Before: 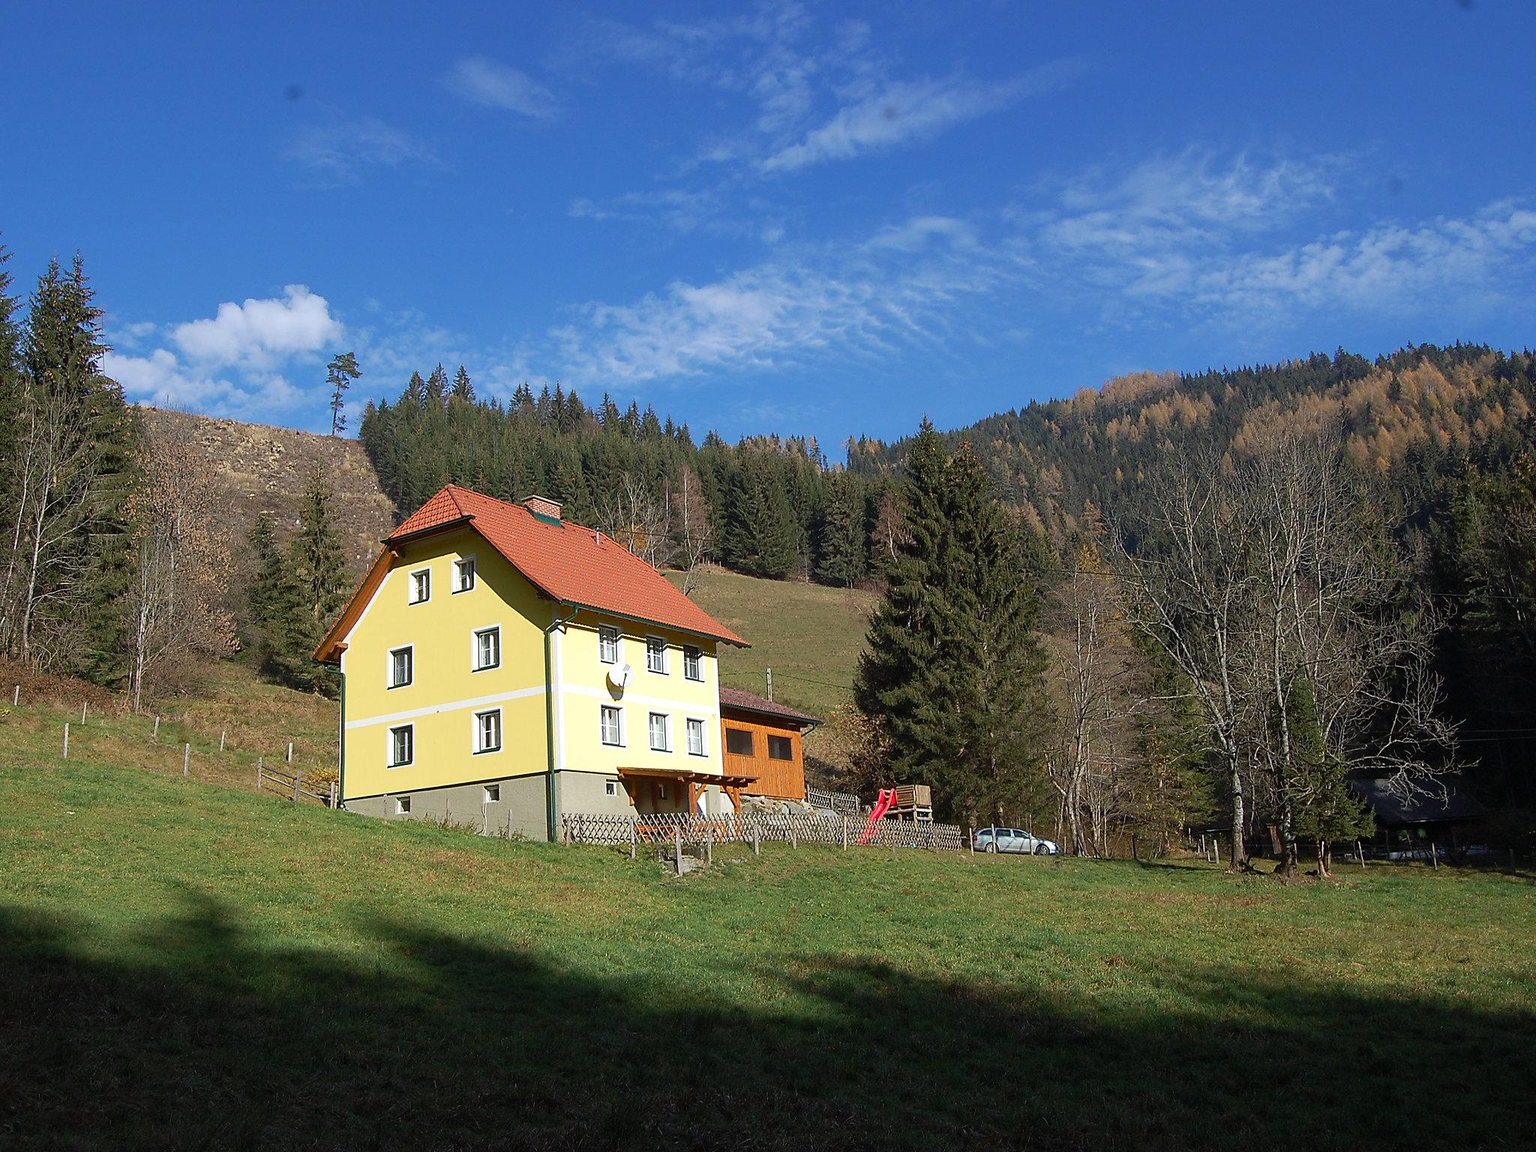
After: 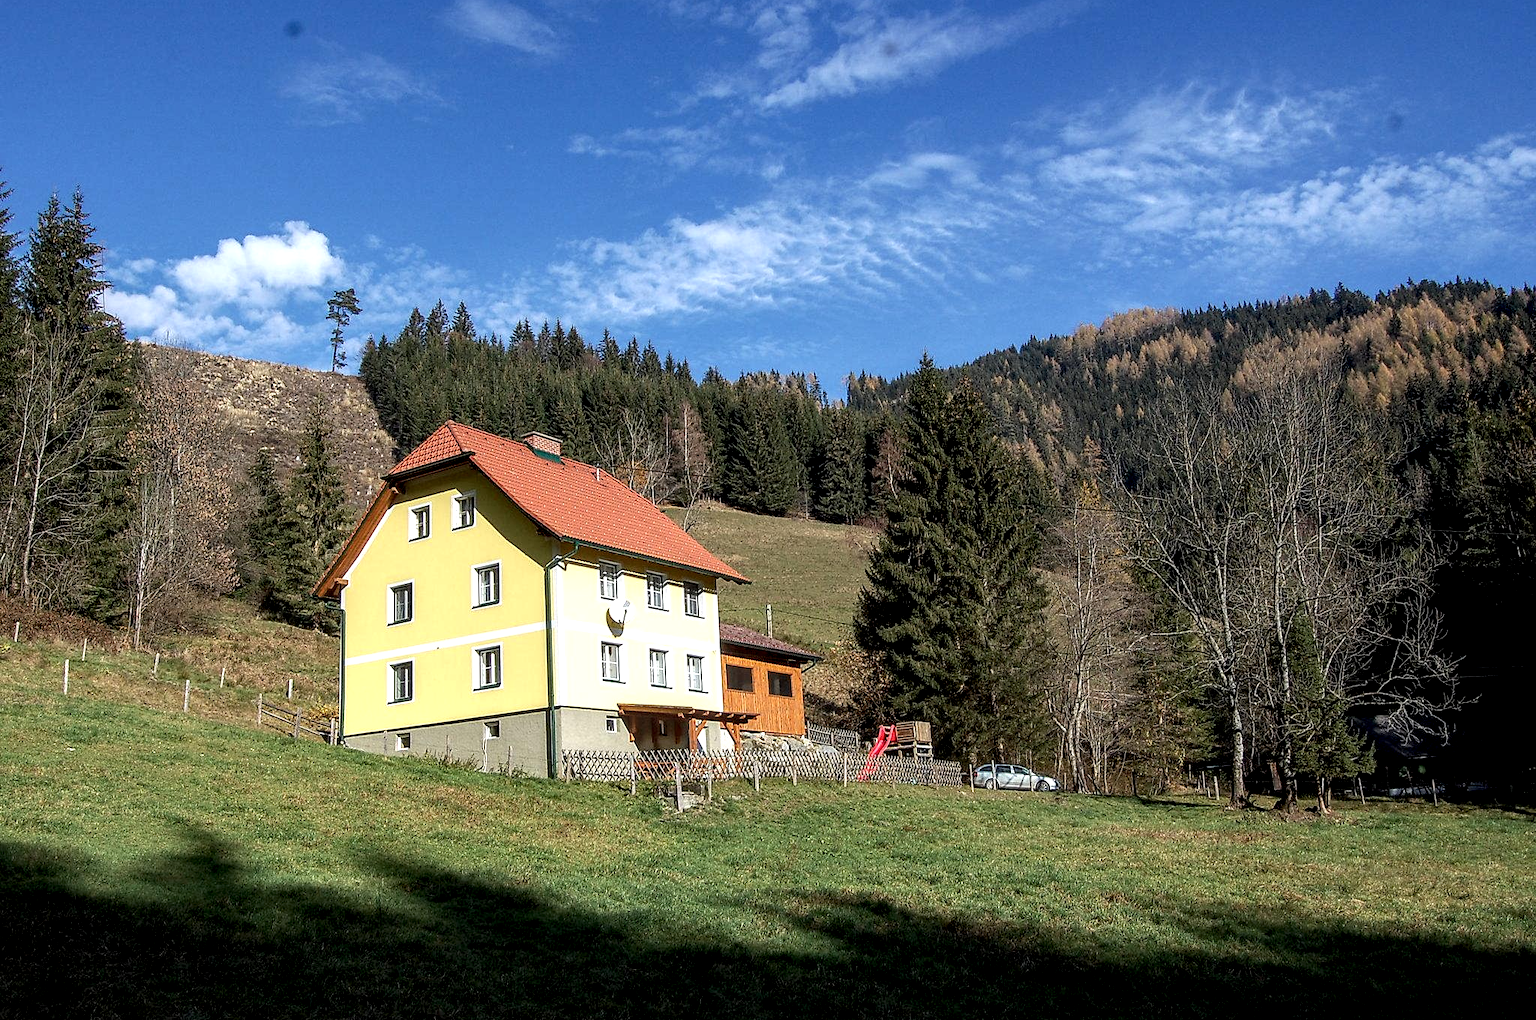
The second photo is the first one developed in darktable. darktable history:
crop and rotate: top 5.547%, bottom 5.85%
local contrast: highlights 18%, detail 188%
